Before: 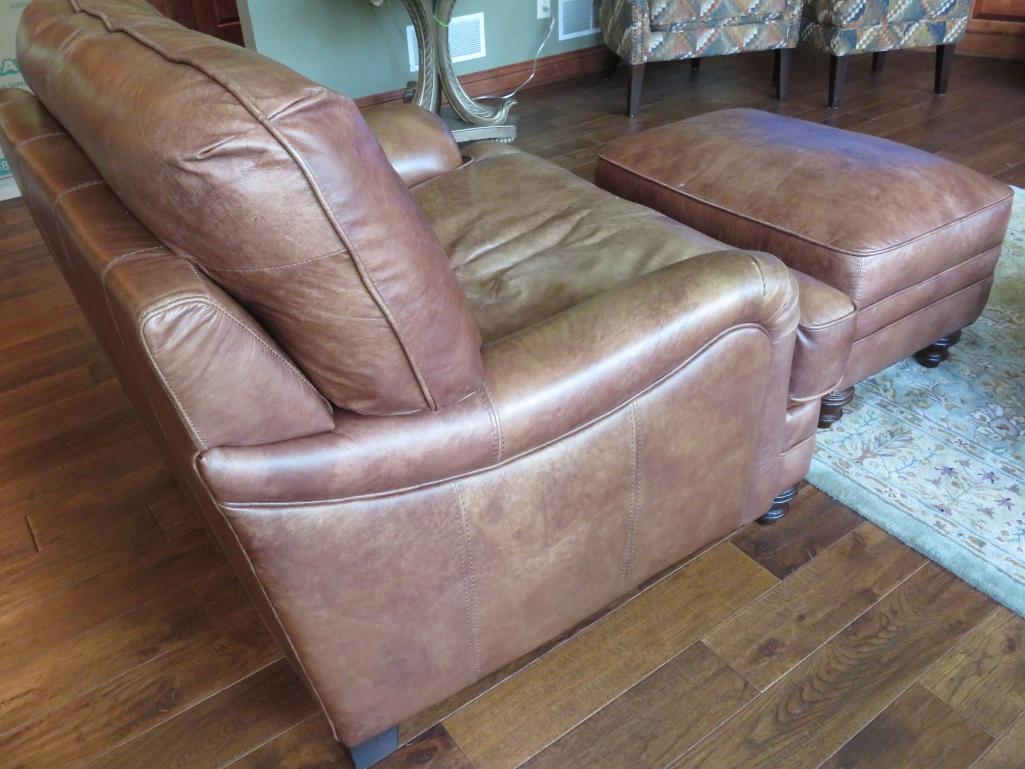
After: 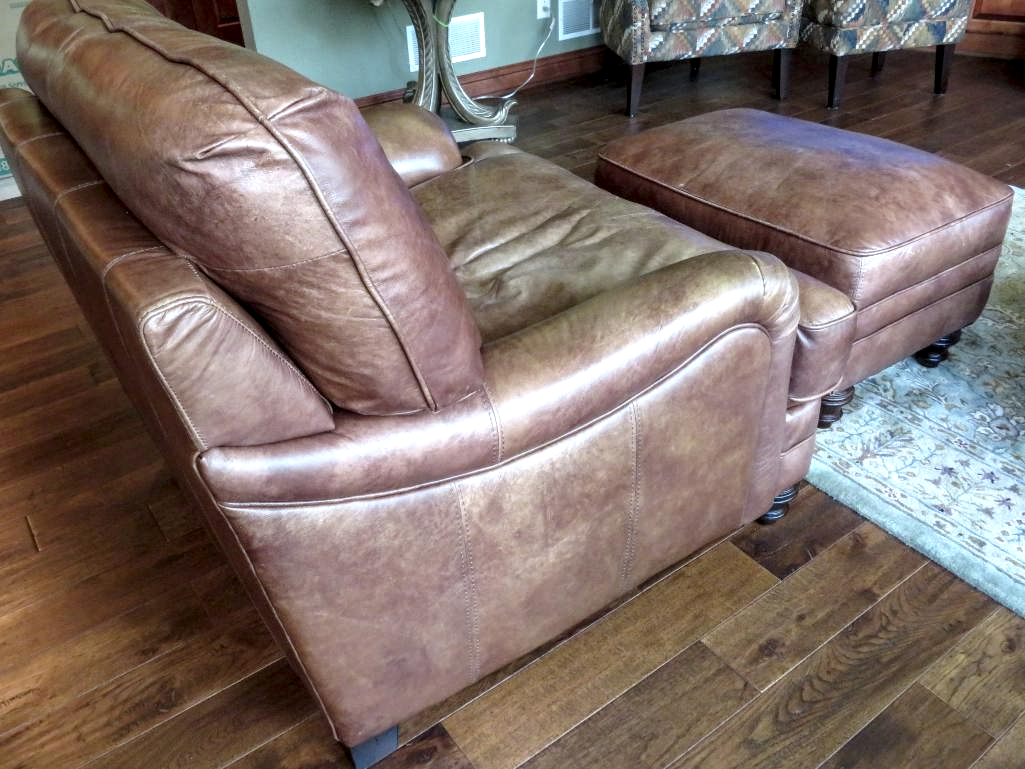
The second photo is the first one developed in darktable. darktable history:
local contrast: highlights 60%, shadows 61%, detail 160%
